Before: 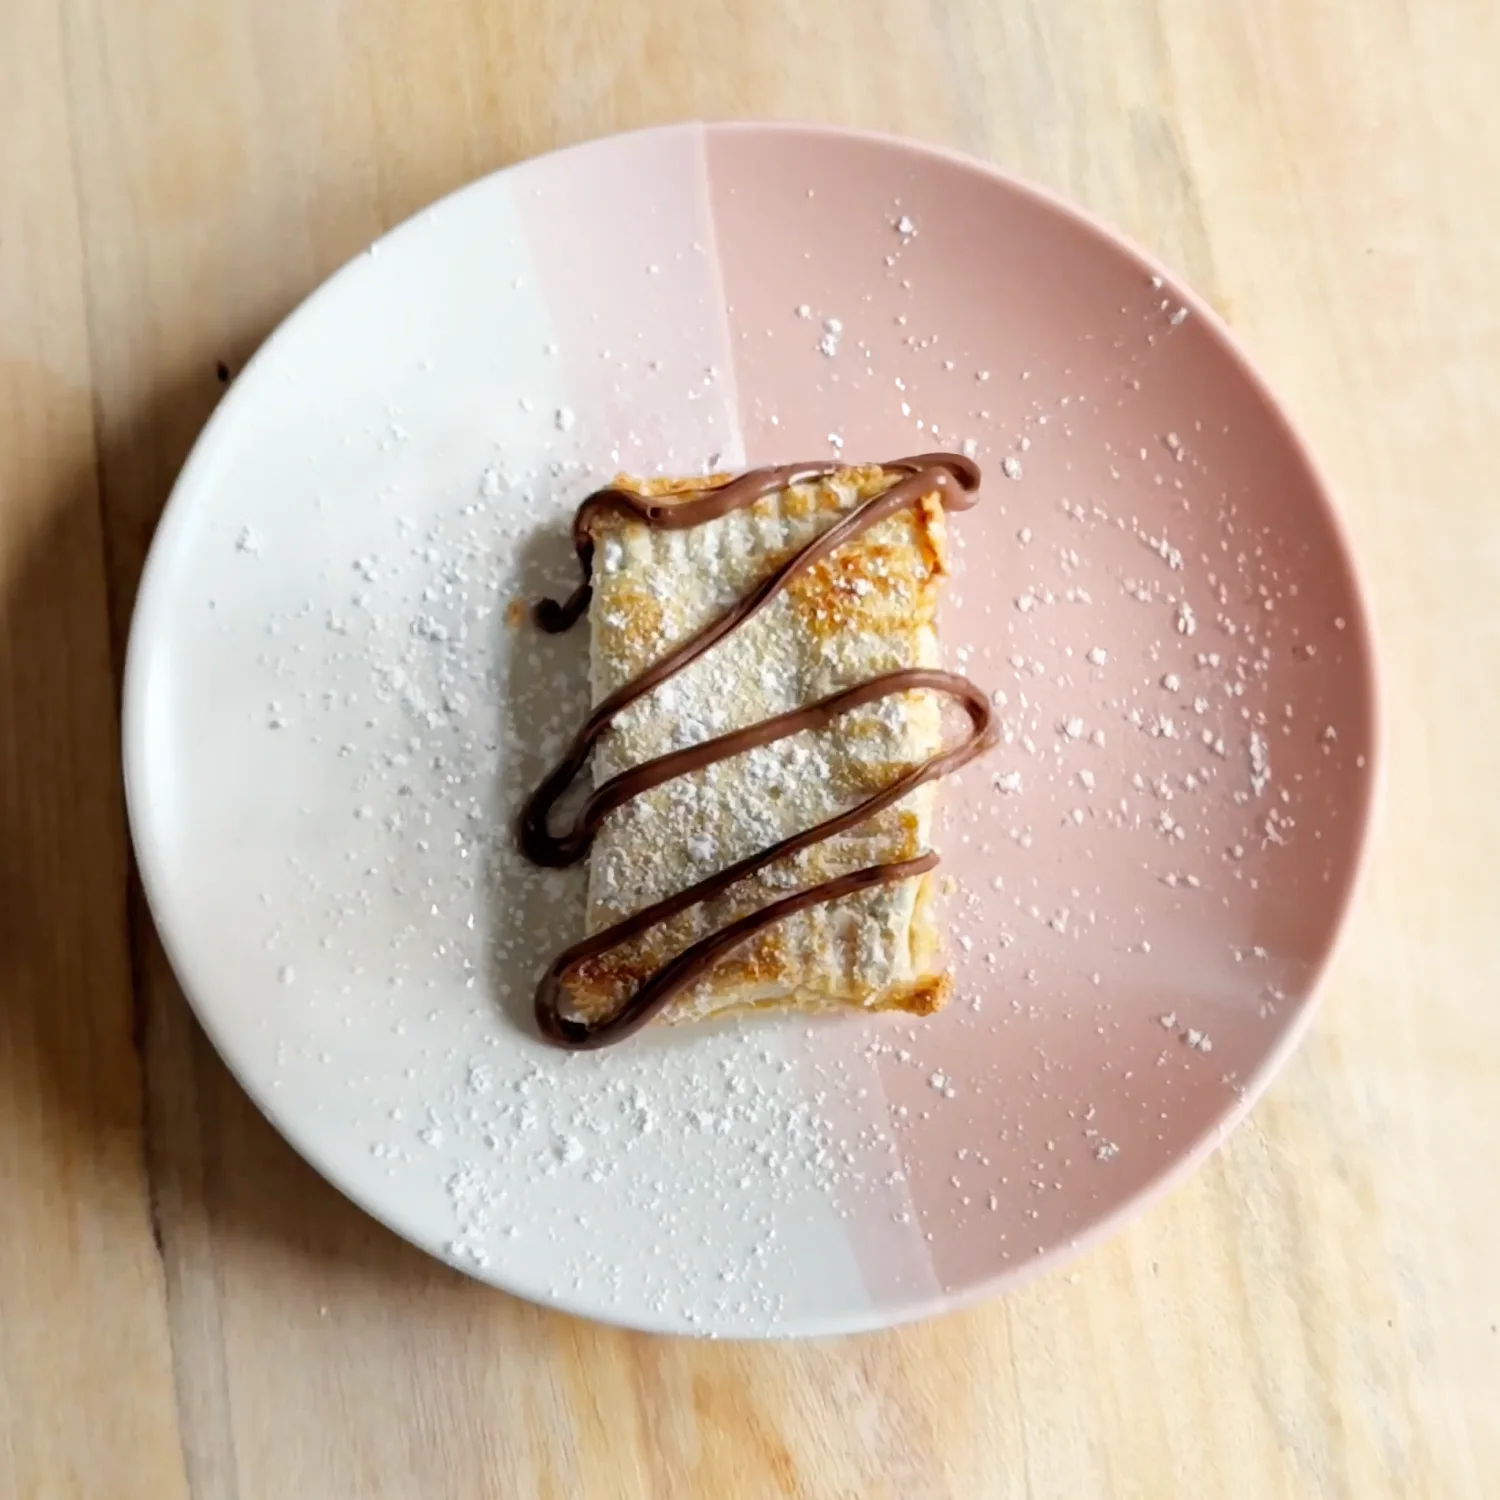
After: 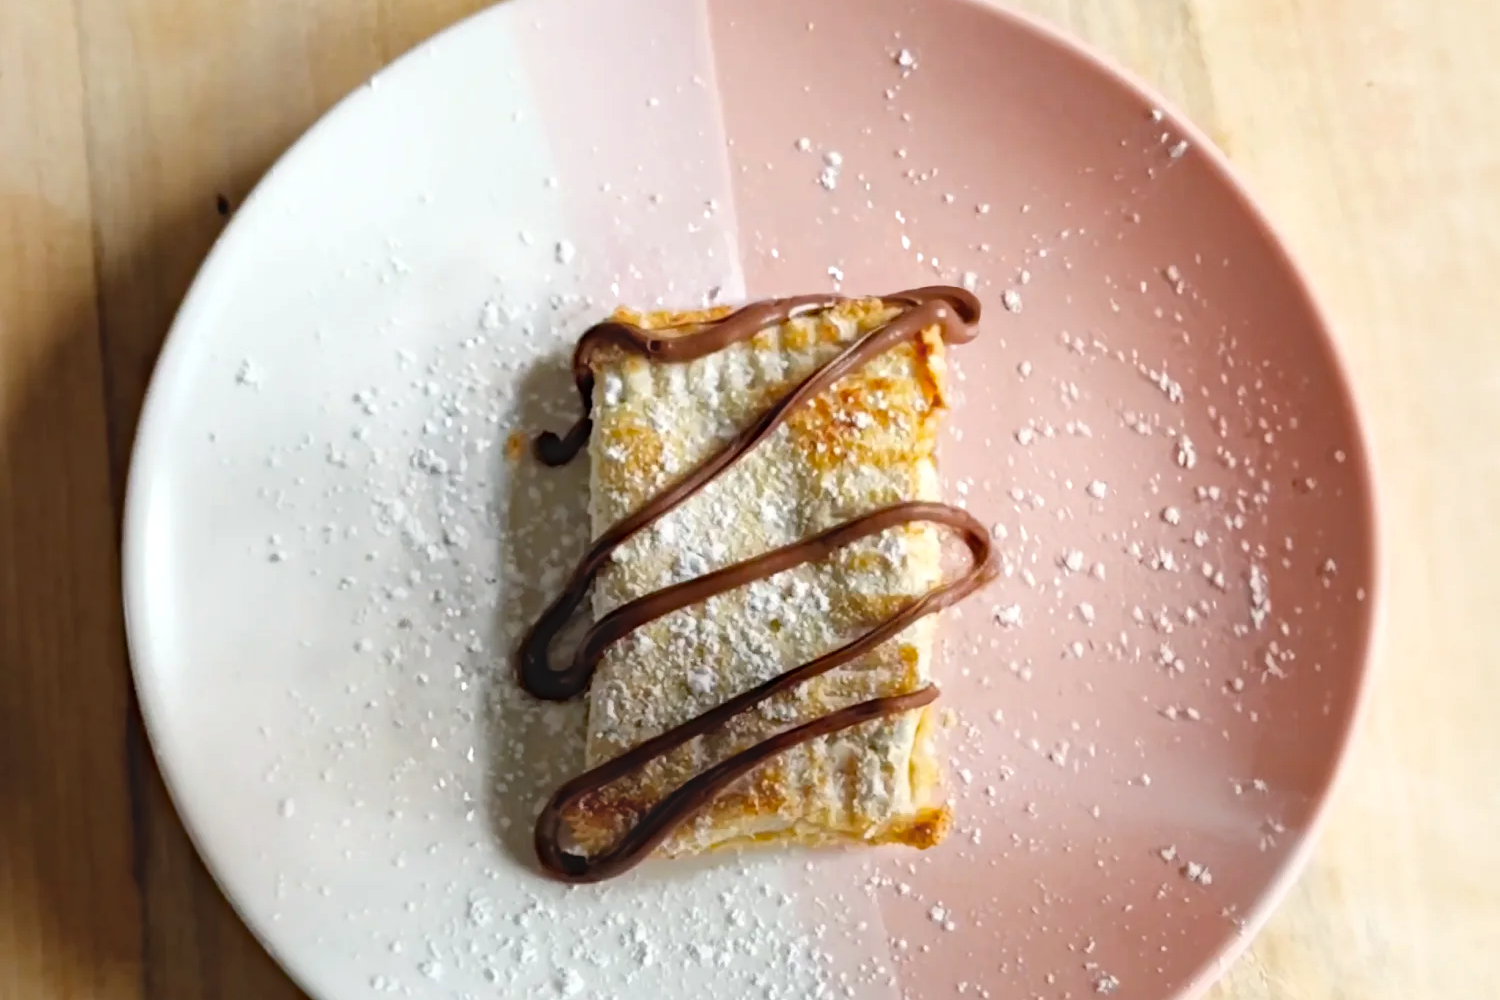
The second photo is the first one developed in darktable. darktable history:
haze removal: strength 0.4, distance 0.22, compatibility mode true, adaptive false
crop: top 11.166%, bottom 22.168%
exposure: black level correction -0.008, exposure 0.067 EV, compensate highlight preservation false
